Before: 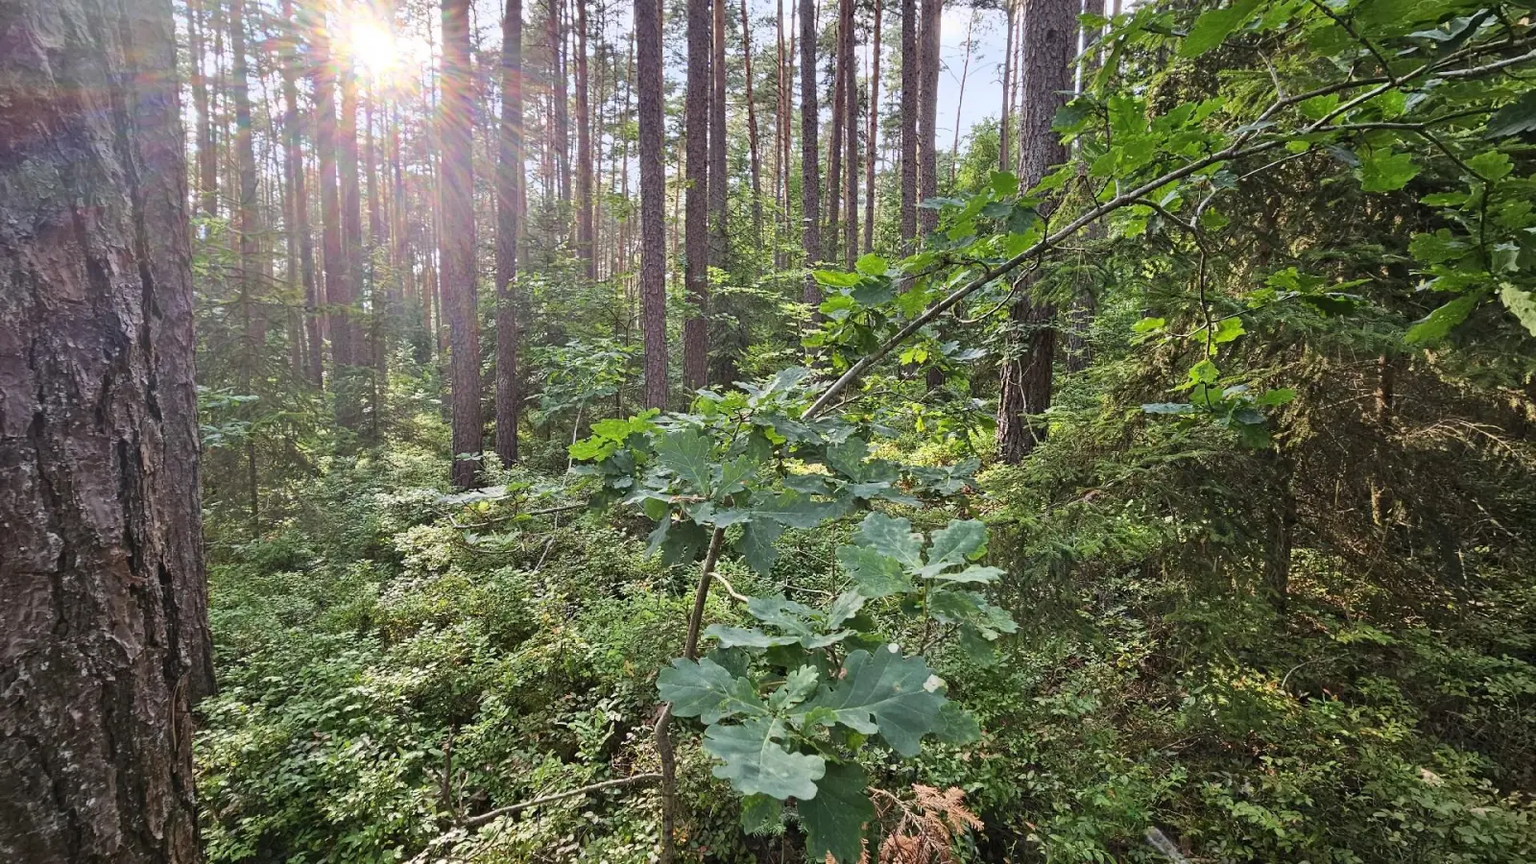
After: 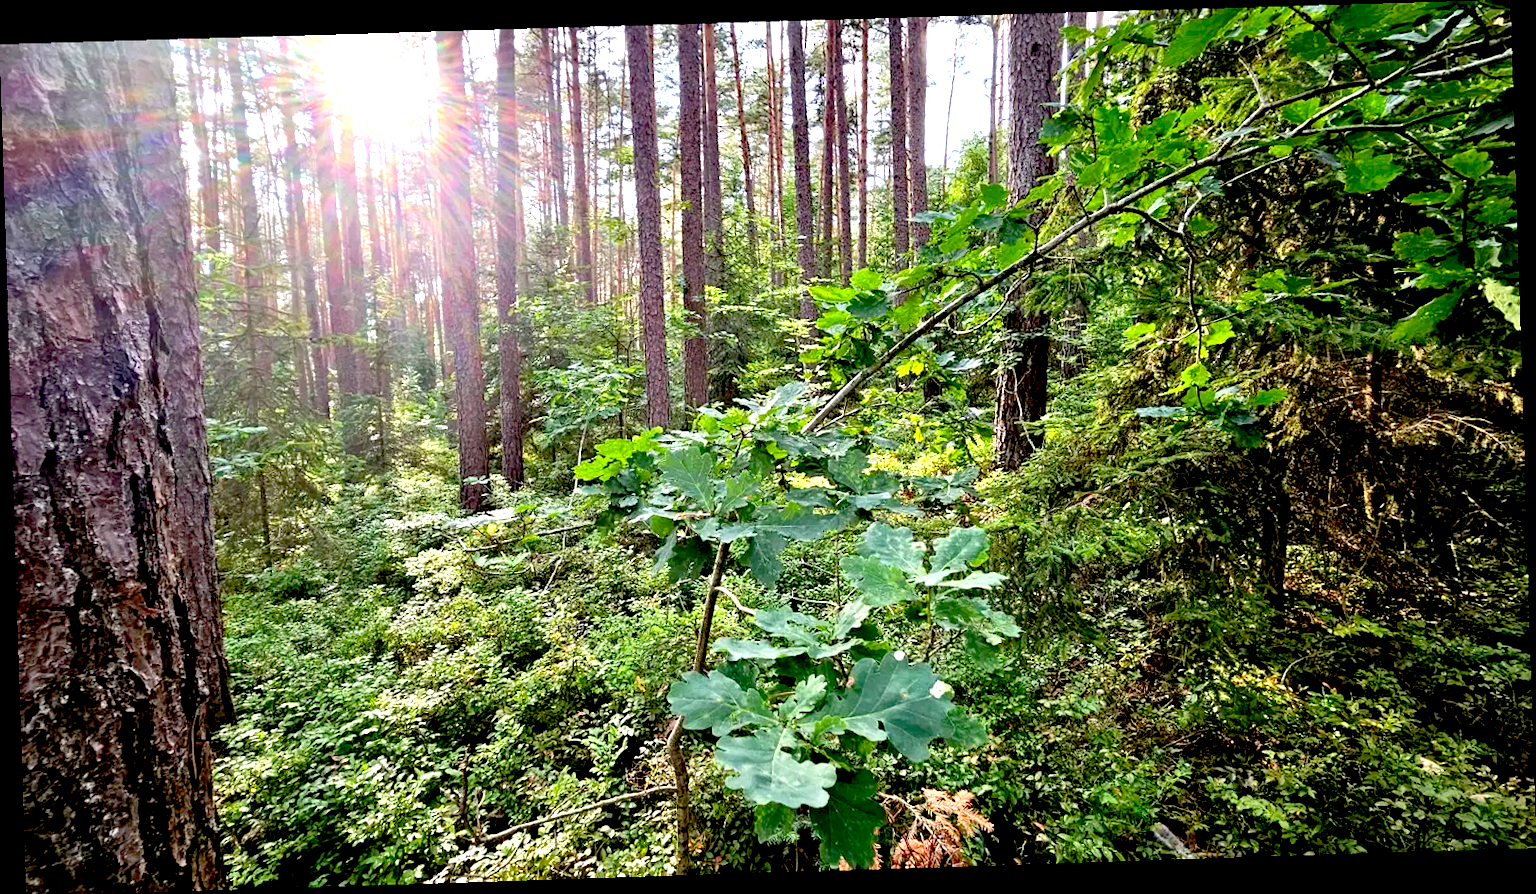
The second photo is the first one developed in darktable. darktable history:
exposure: black level correction 0.035, exposure 0.9 EV, compensate highlight preservation false
rotate and perspective: rotation -1.77°, lens shift (horizontal) 0.004, automatic cropping off
